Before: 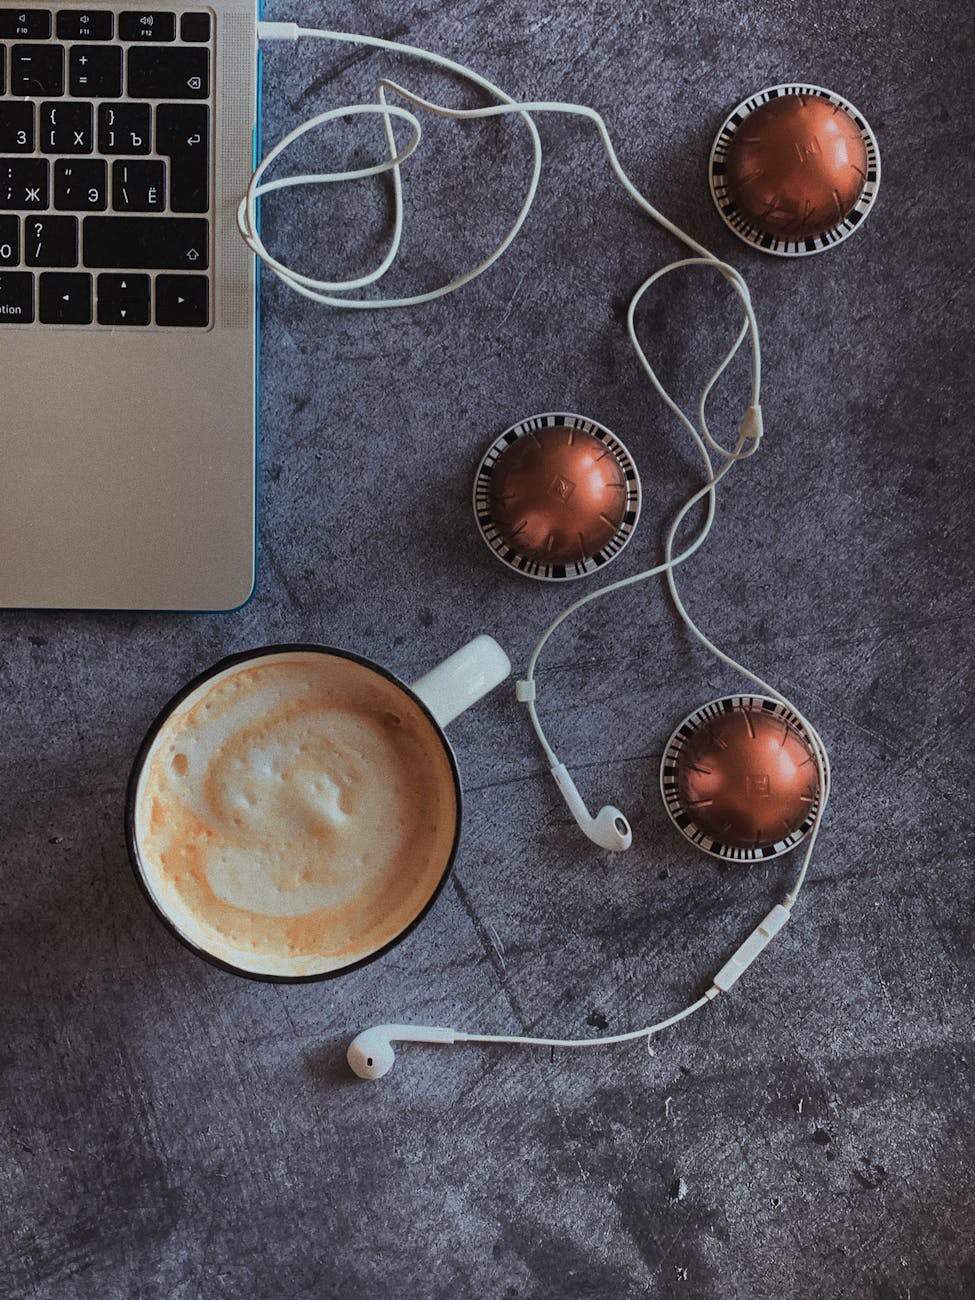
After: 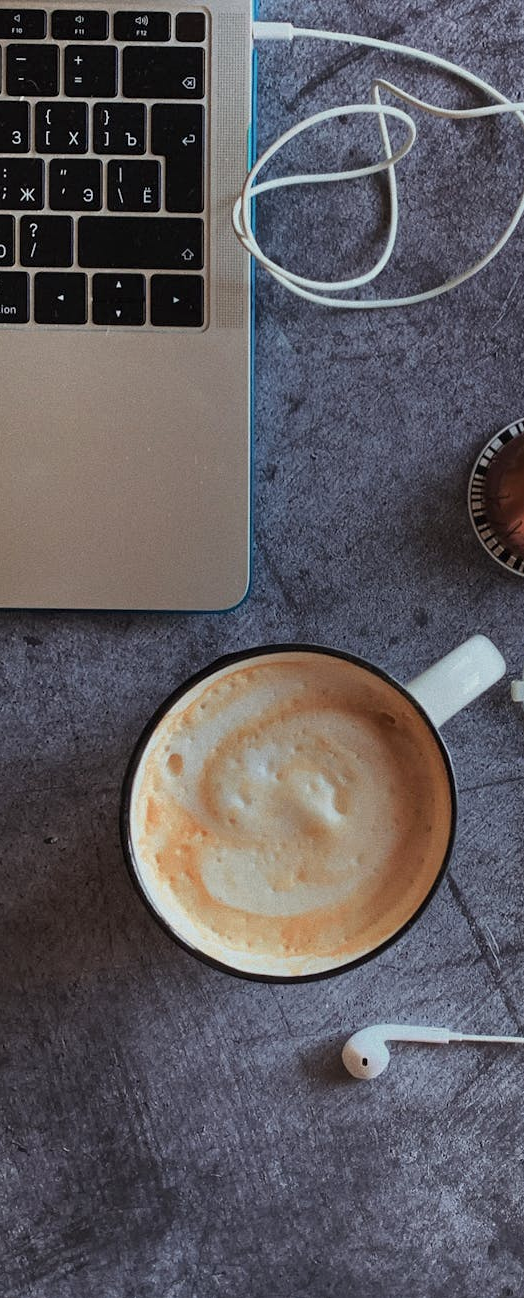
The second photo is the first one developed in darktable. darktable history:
exposure: black level correction 0.001, exposure 0.14 EV, compensate highlight preservation false
crop: left 0.587%, right 45.588%, bottom 0.086%
